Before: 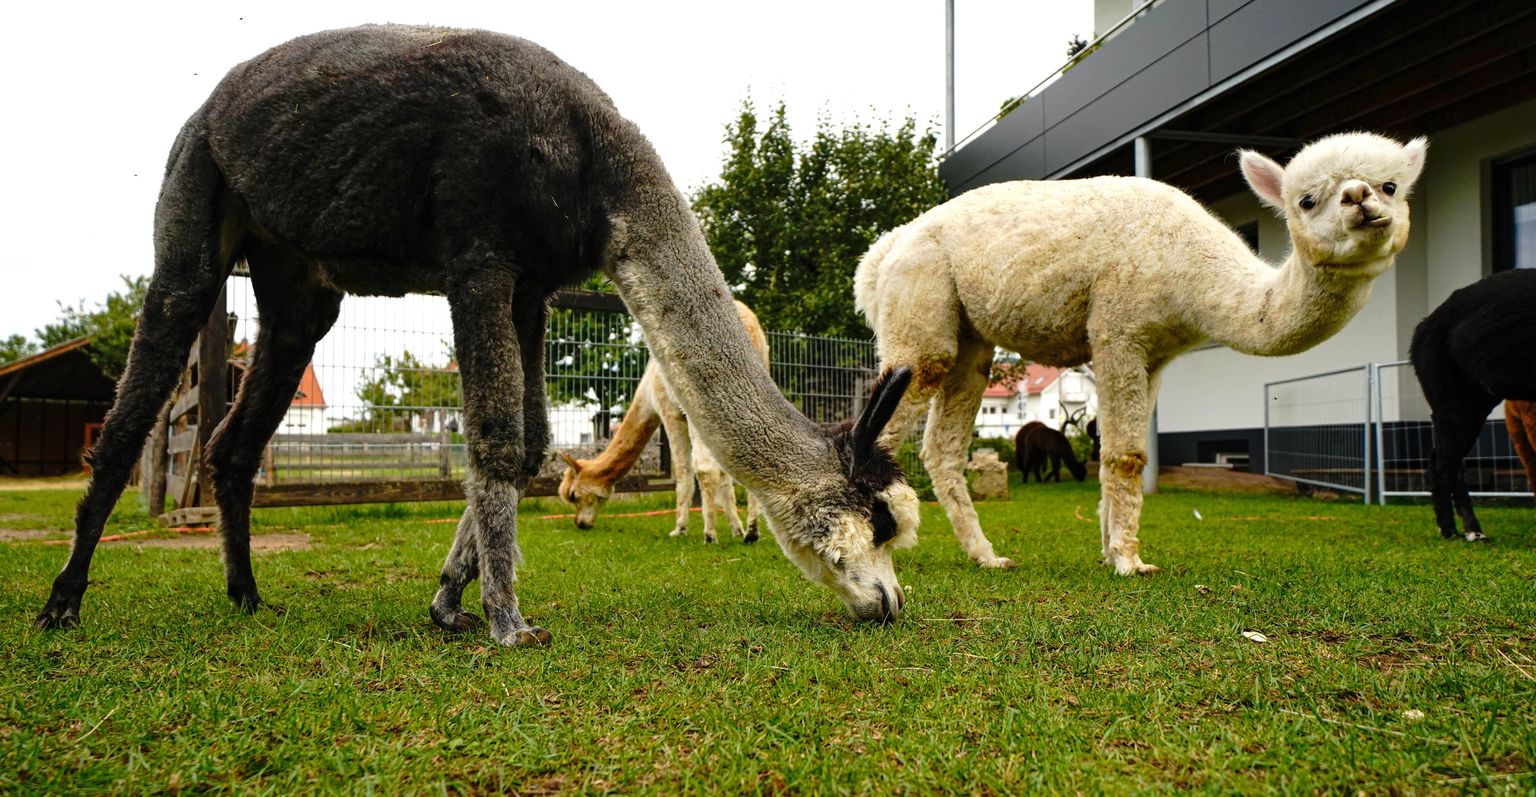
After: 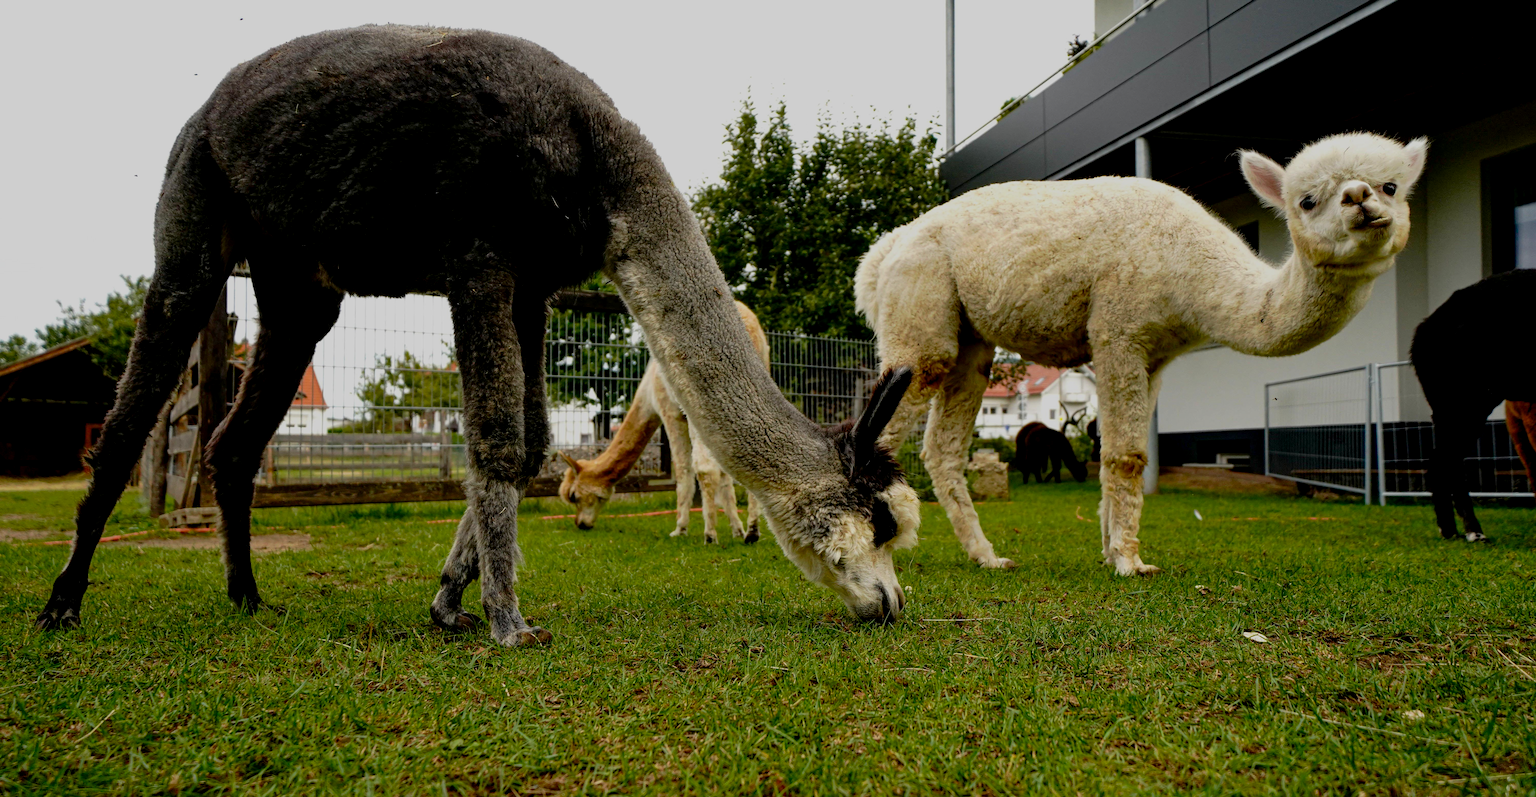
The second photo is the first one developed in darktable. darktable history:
exposure: black level correction 0.009, exposure -0.67 EV, compensate highlight preservation false
